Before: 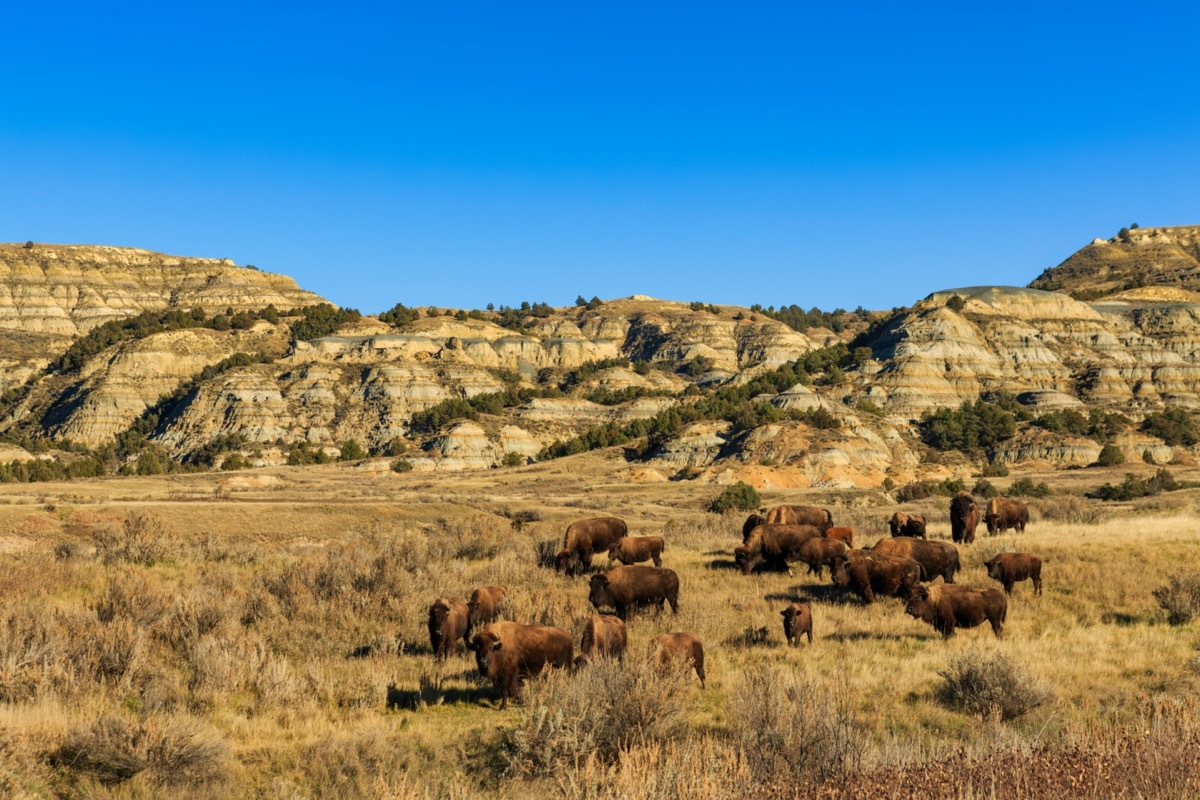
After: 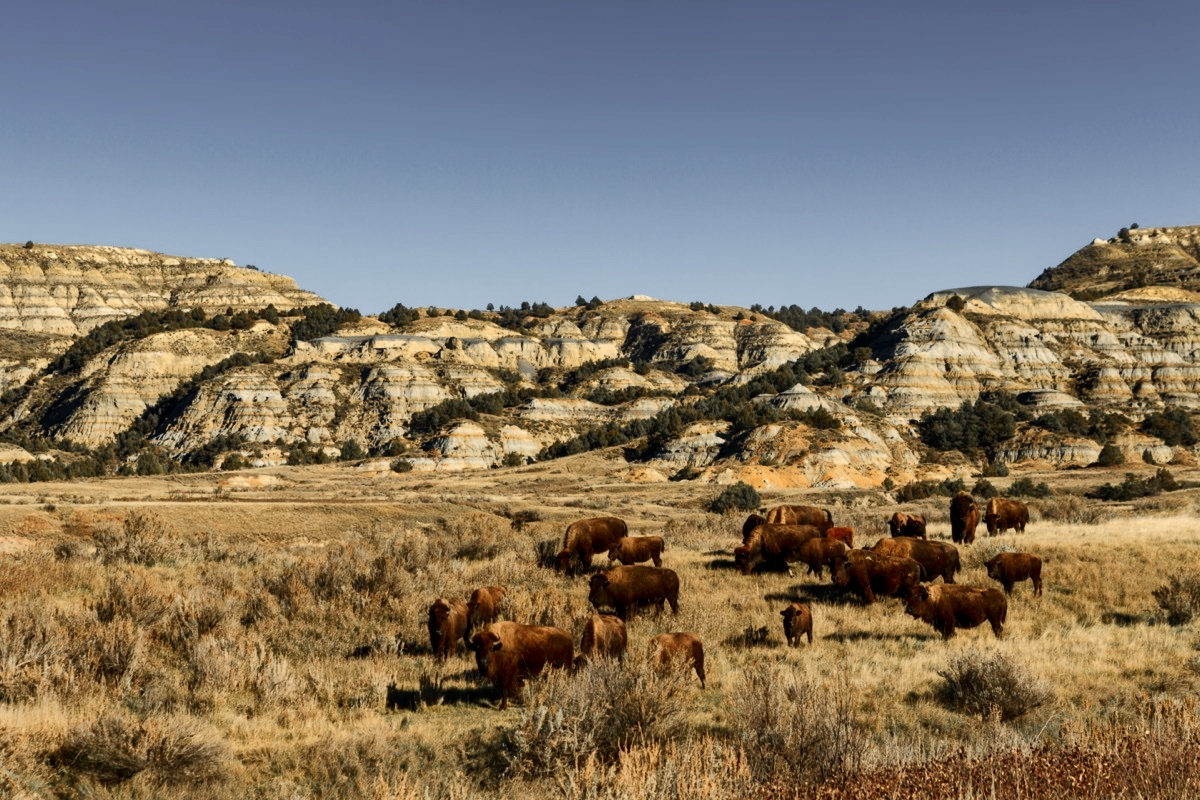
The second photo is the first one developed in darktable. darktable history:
contrast brightness saturation: contrast 0.2, brightness -0.11, saturation 0.1
color zones: curves: ch1 [(0, 0.638) (0.193, 0.442) (0.286, 0.15) (0.429, 0.14) (0.571, 0.142) (0.714, 0.154) (0.857, 0.175) (1, 0.638)]
